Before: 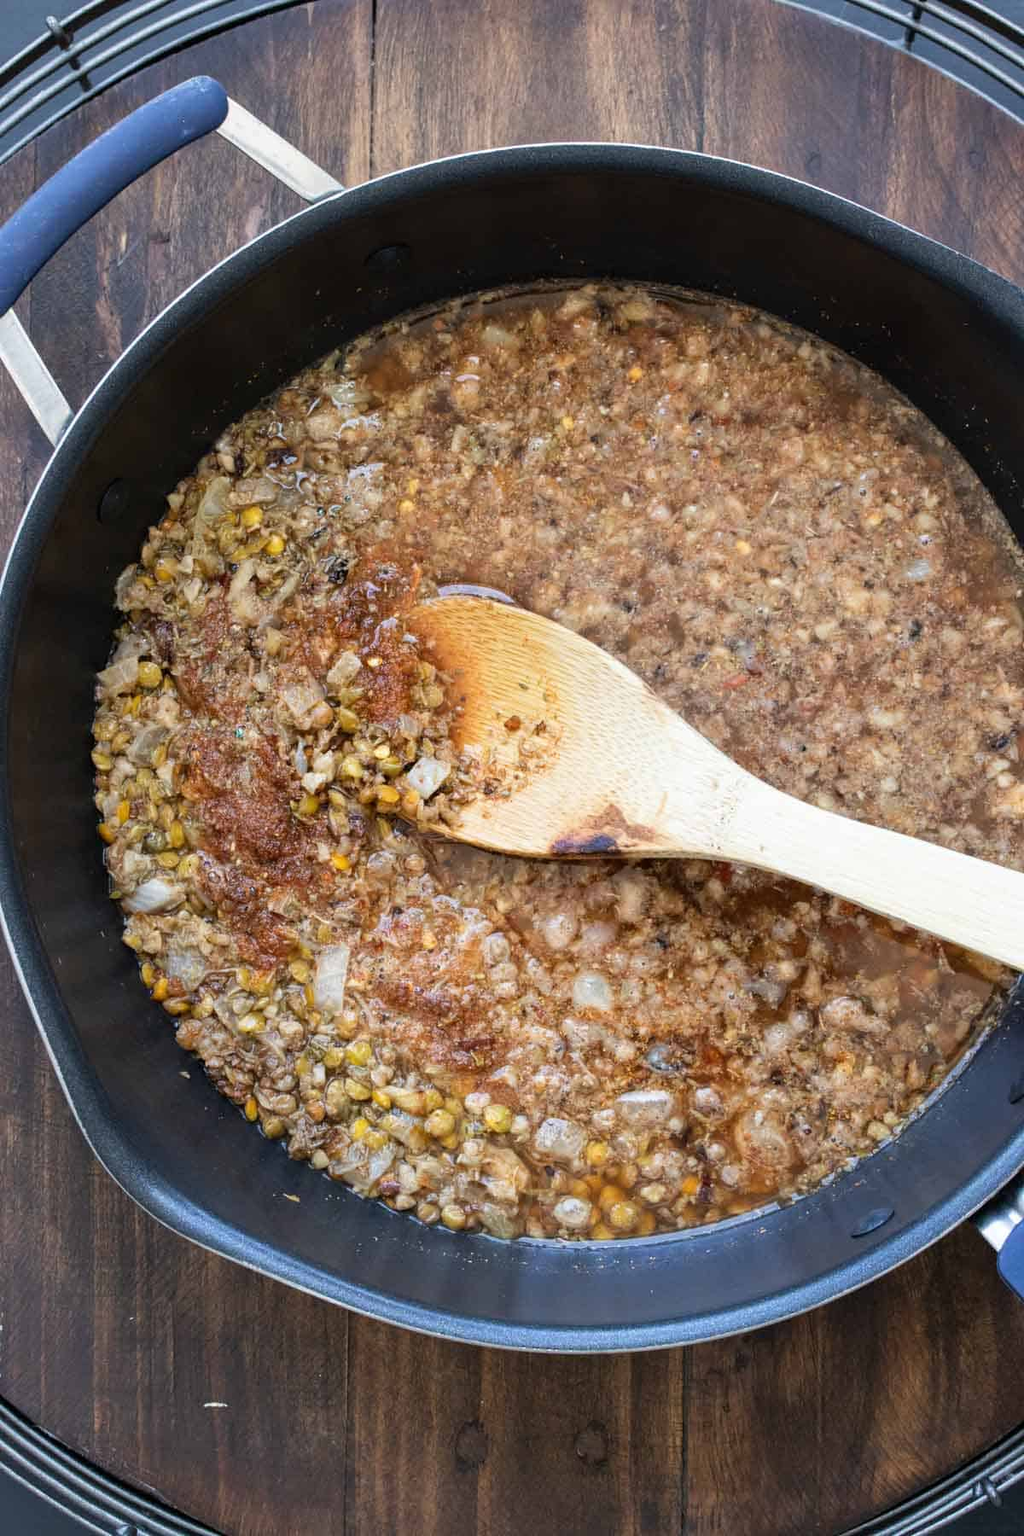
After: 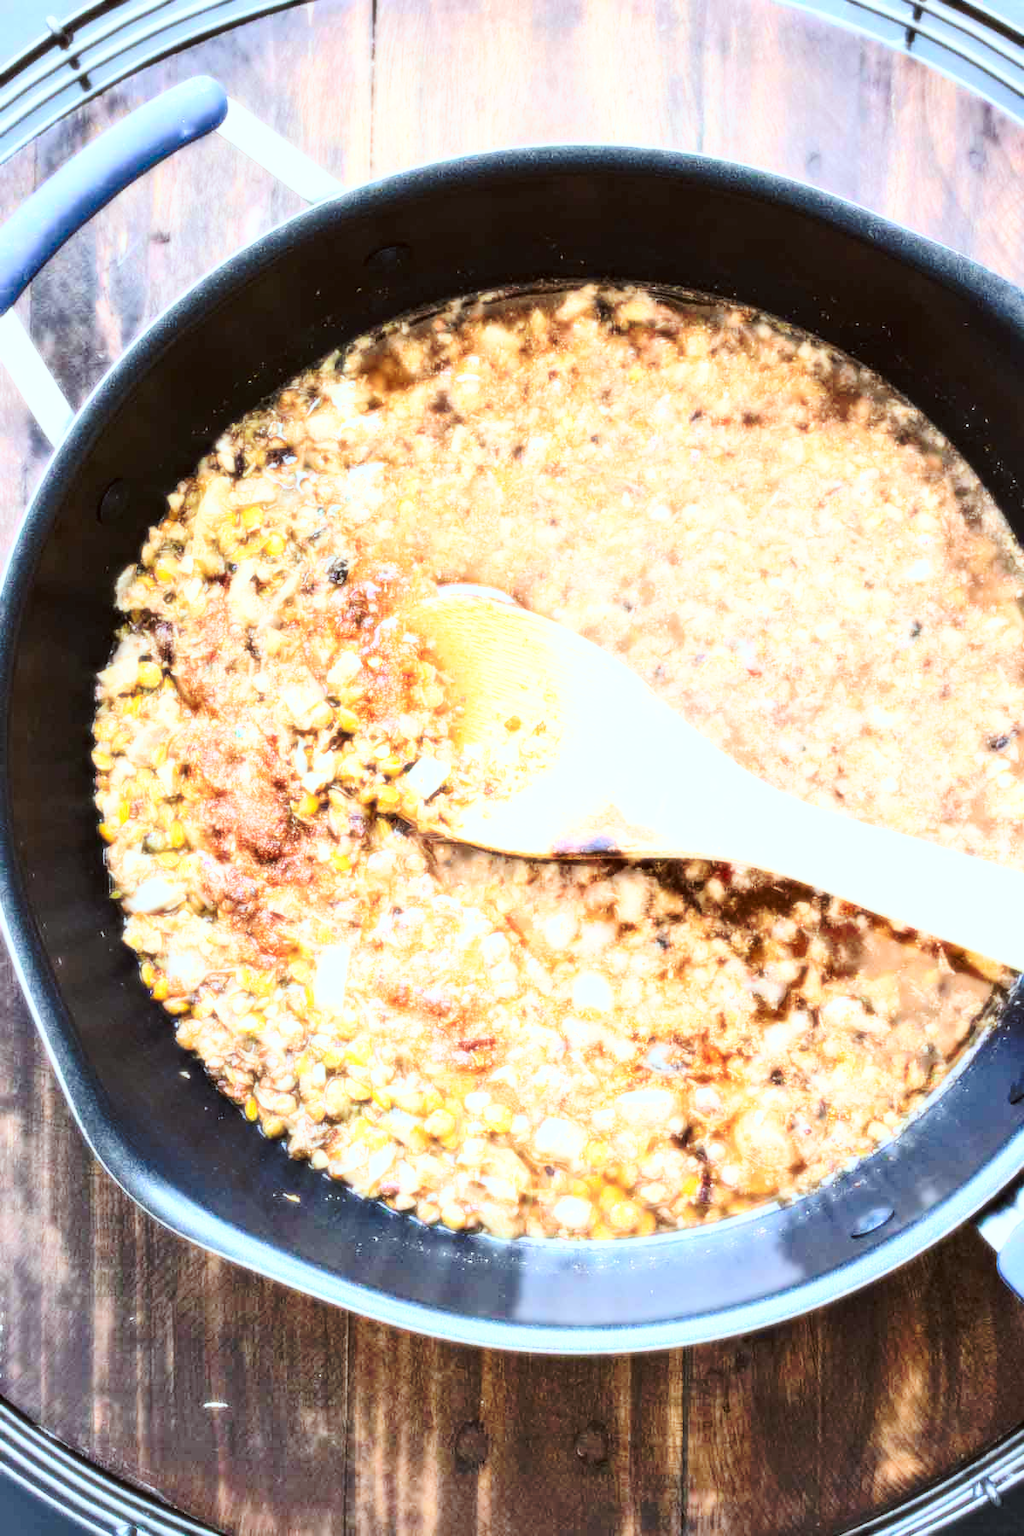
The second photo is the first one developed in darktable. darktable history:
color correction: highlights a* -4.98, highlights b* -3.76, shadows a* 3.83, shadows b* 4.08
tone curve: curves: ch0 [(0, 0) (0.003, 0.003) (0.011, 0.013) (0.025, 0.029) (0.044, 0.052) (0.069, 0.082) (0.1, 0.118) (0.136, 0.161) (0.177, 0.21) (0.224, 0.27) (0.277, 0.38) (0.335, 0.49) (0.399, 0.594) (0.468, 0.692) (0.543, 0.794) (0.623, 0.857) (0.709, 0.919) (0.801, 0.955) (0.898, 0.978) (1, 1)], preserve colors none
bloom: size 0%, threshold 54.82%, strength 8.31%
